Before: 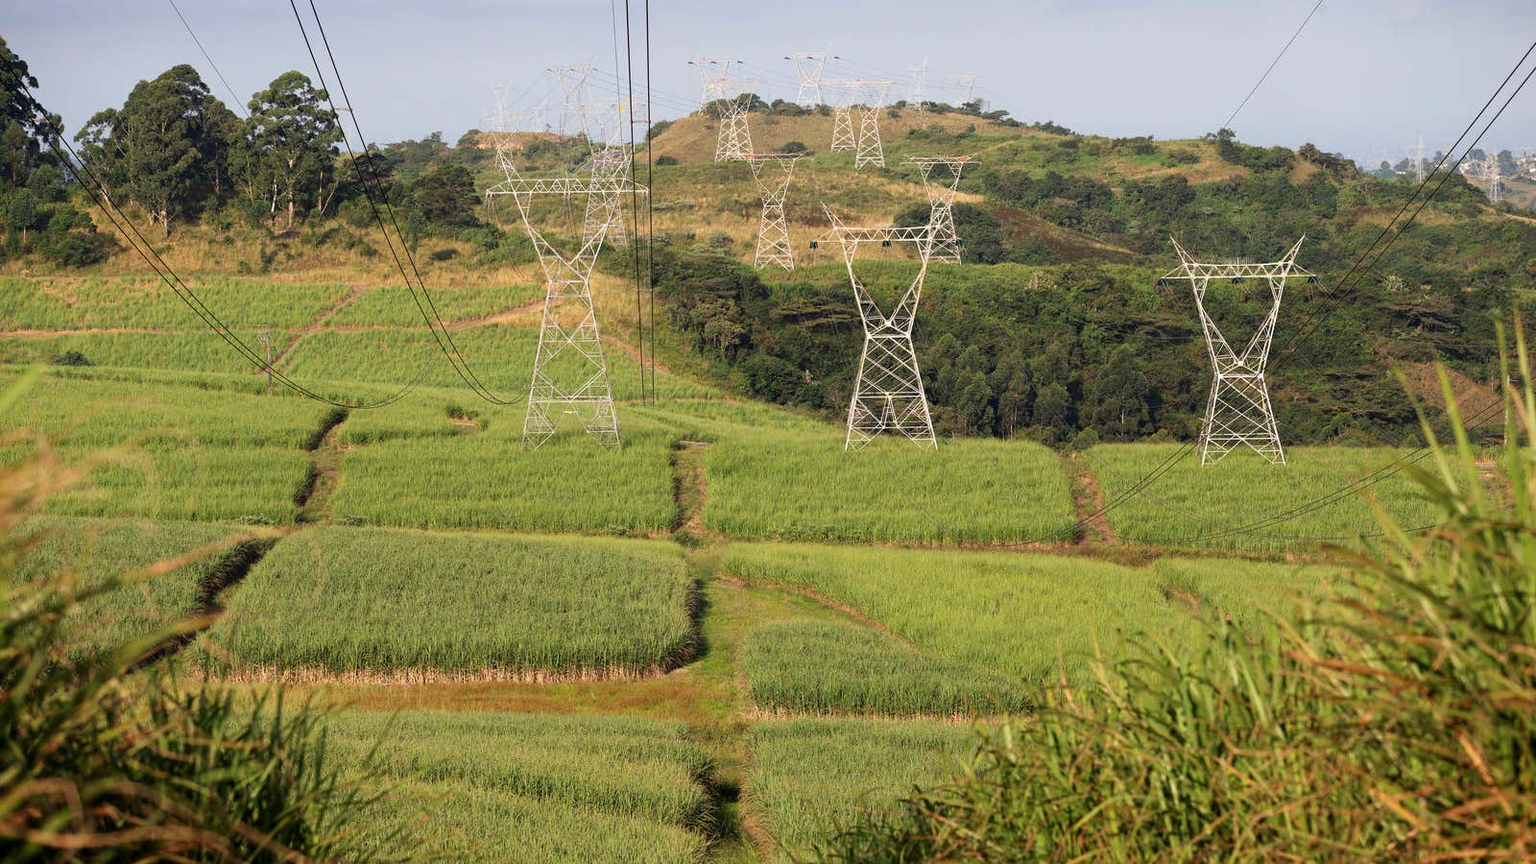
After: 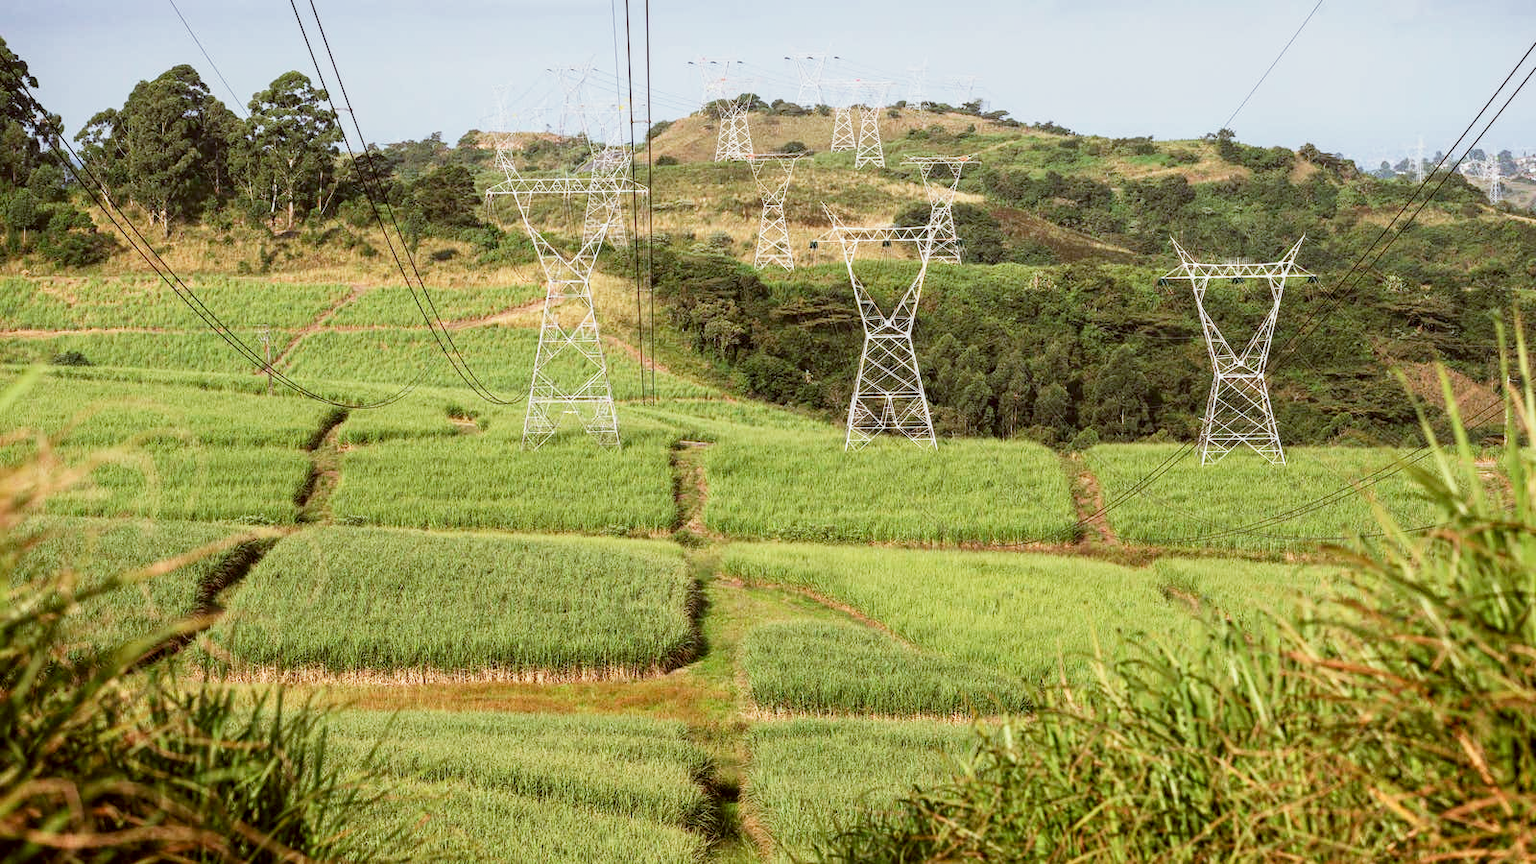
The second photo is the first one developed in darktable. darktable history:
color correction: highlights a* -0.583, highlights b* 0.176, shadows a* 4.96, shadows b* 20.33
base curve: curves: ch0 [(0, 0) (0.088, 0.125) (0.176, 0.251) (0.354, 0.501) (0.613, 0.749) (1, 0.877)], preserve colors none
color calibration: x 0.372, y 0.386, temperature 4285.12 K
local contrast: on, module defaults
